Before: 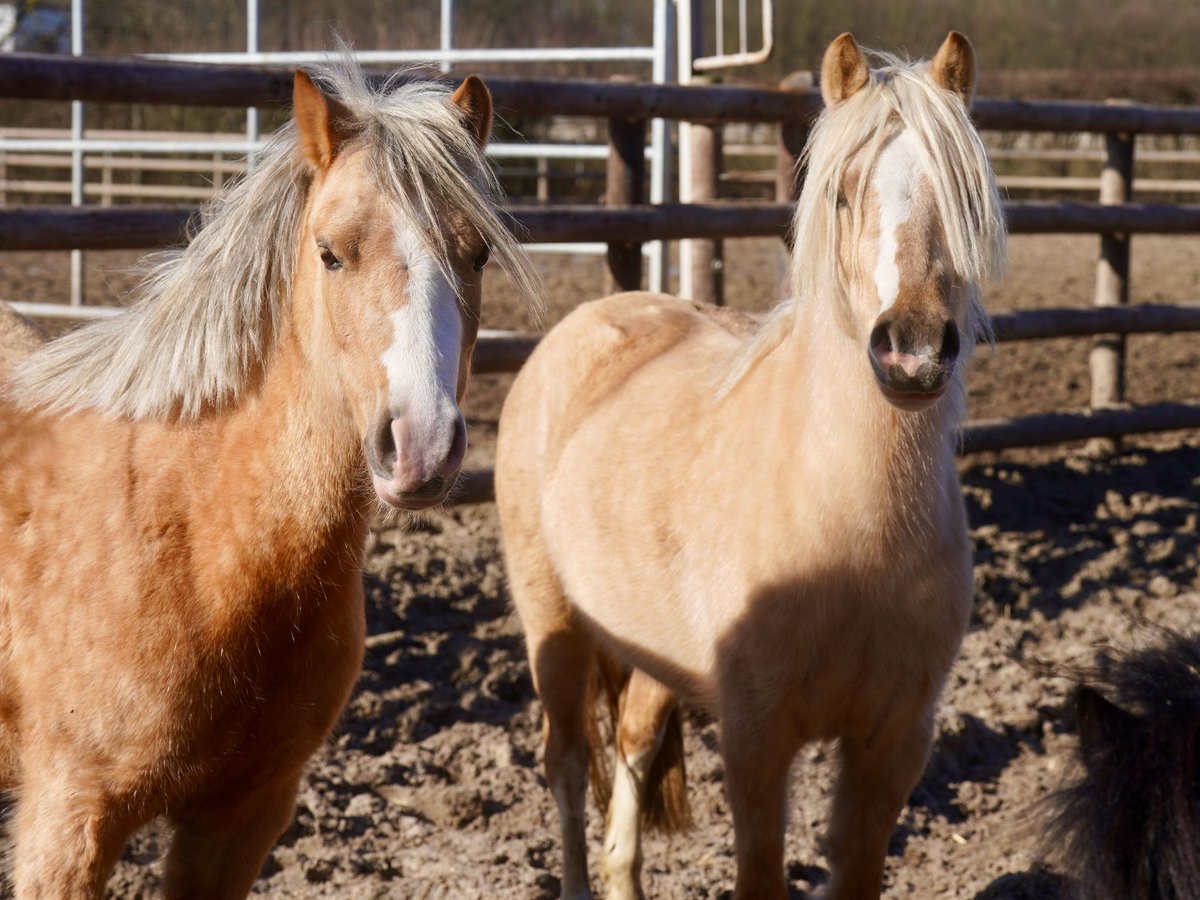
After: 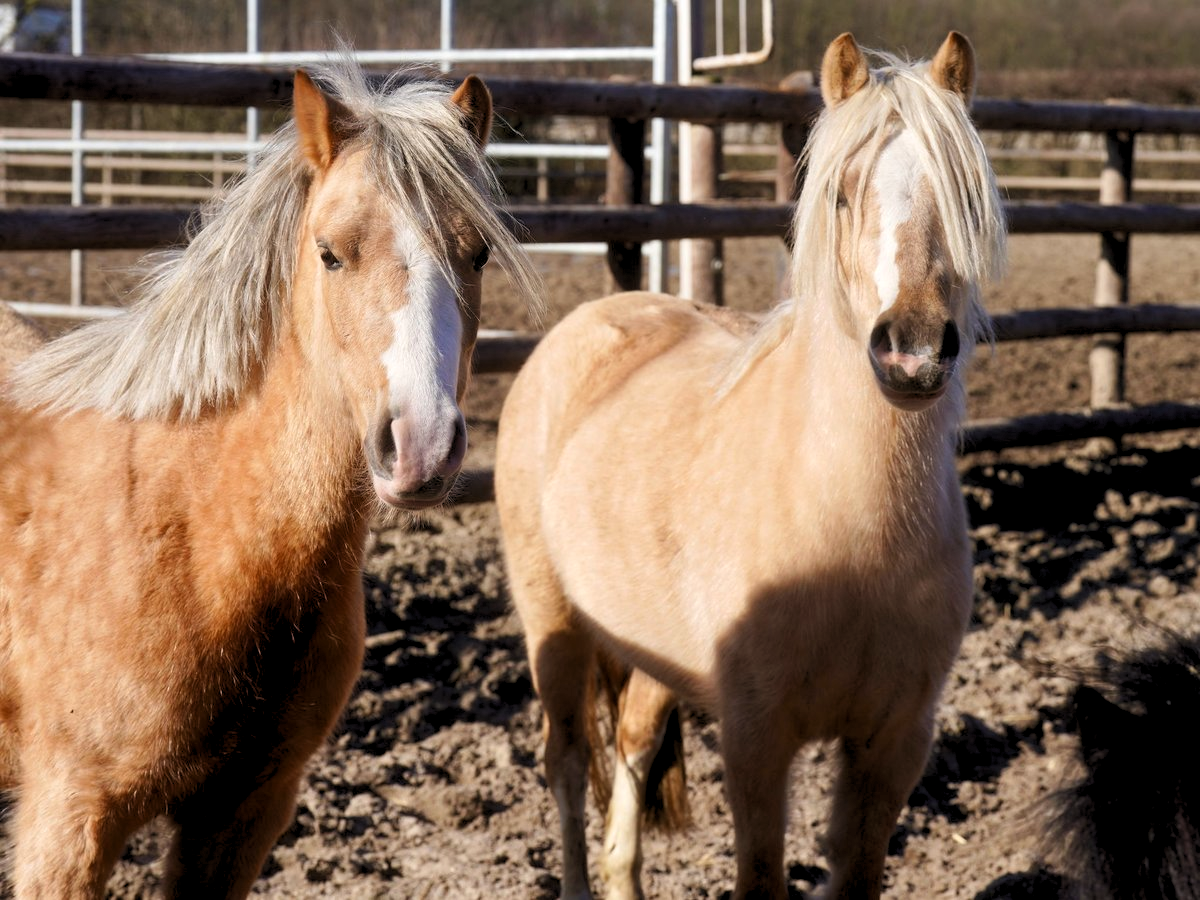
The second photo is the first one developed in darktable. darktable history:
levels: levels [0.073, 0.497, 0.972]
